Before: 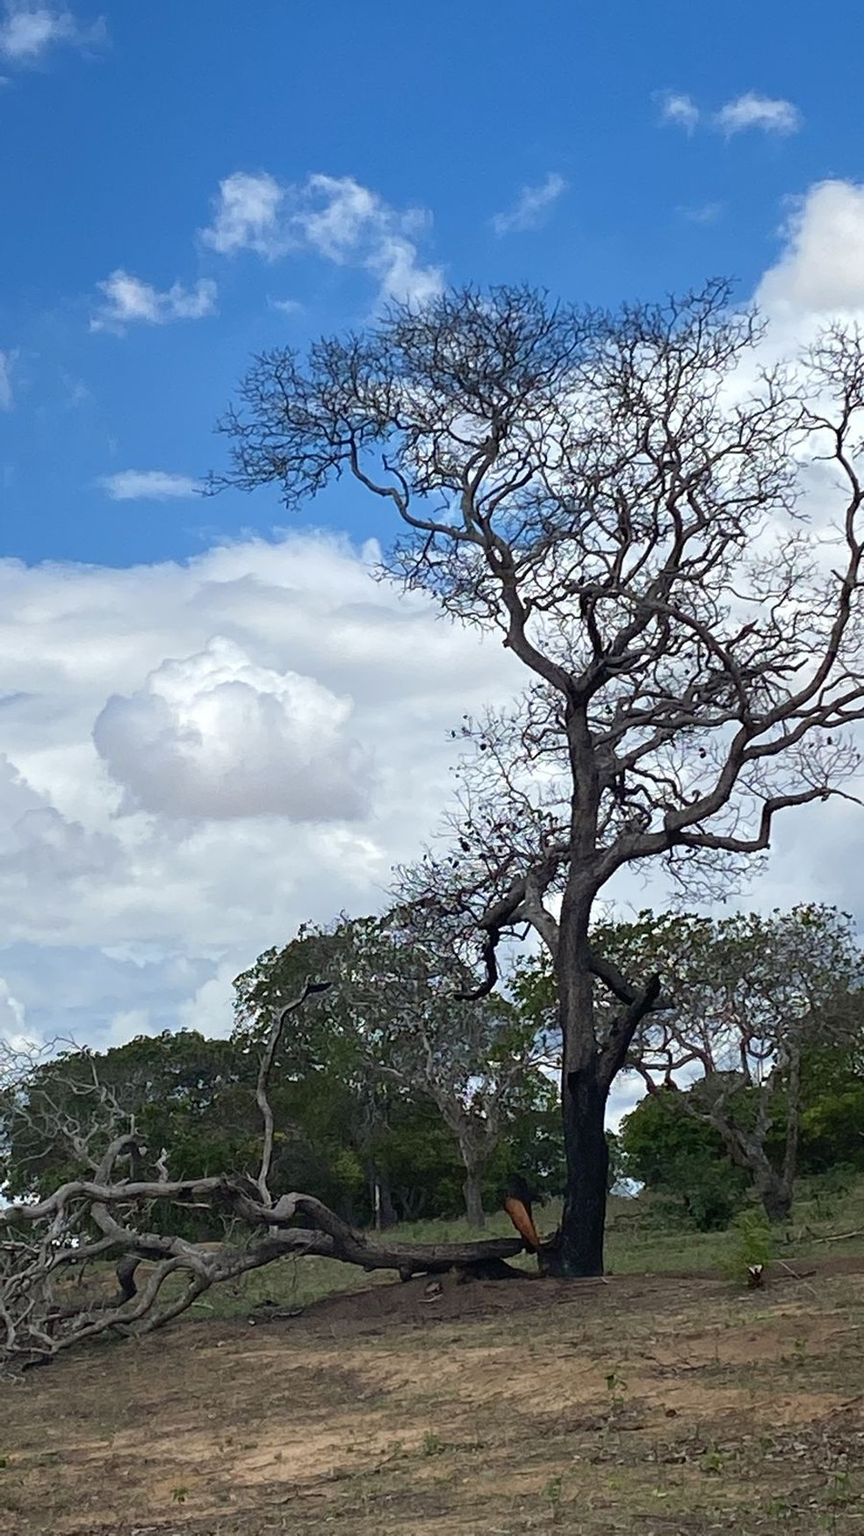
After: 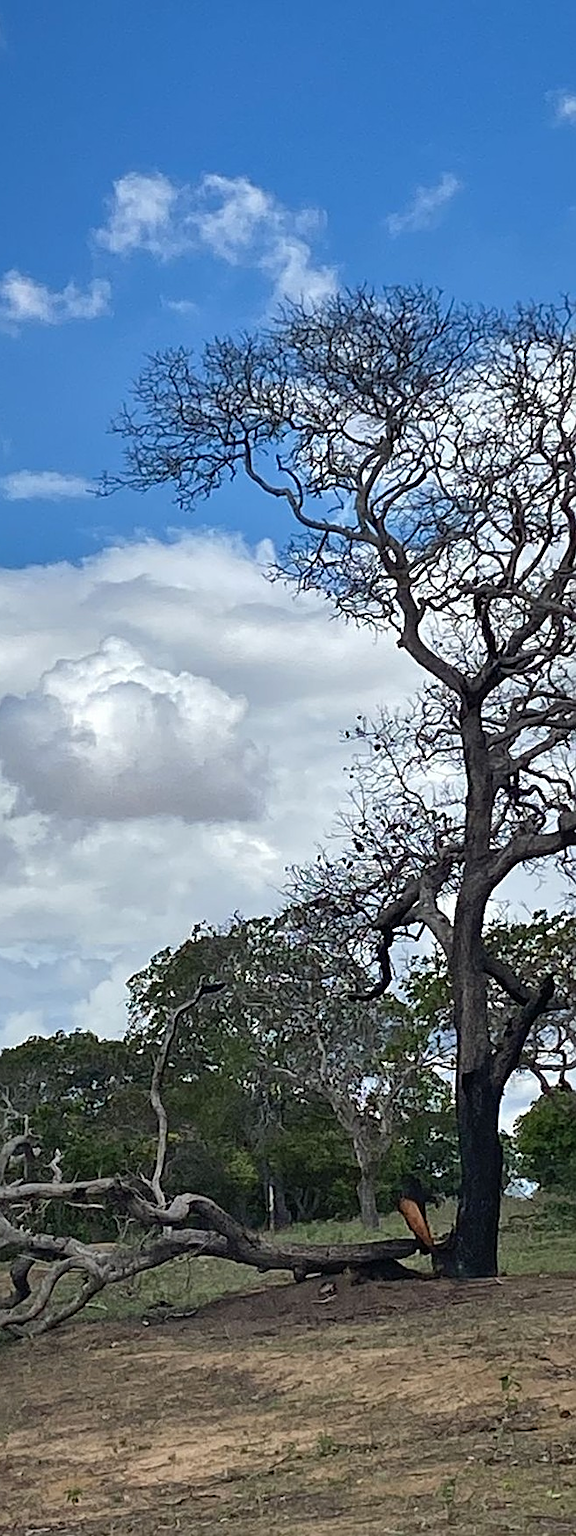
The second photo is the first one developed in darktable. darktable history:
shadows and highlights: low approximation 0.01, soften with gaussian
crop and rotate: left 12.435%, right 20.89%
sharpen: on, module defaults
